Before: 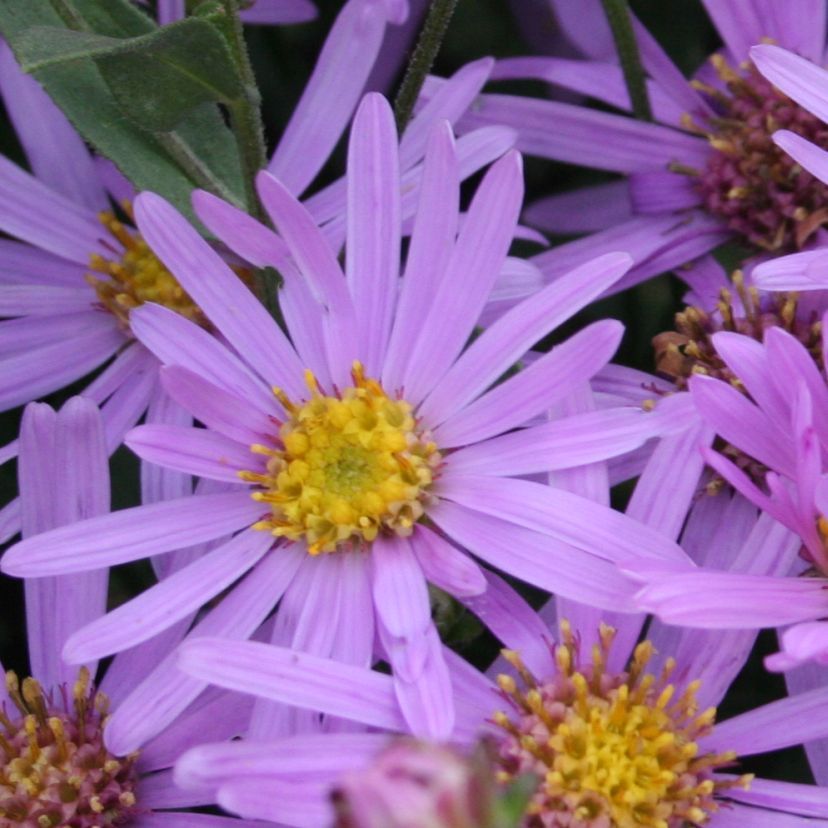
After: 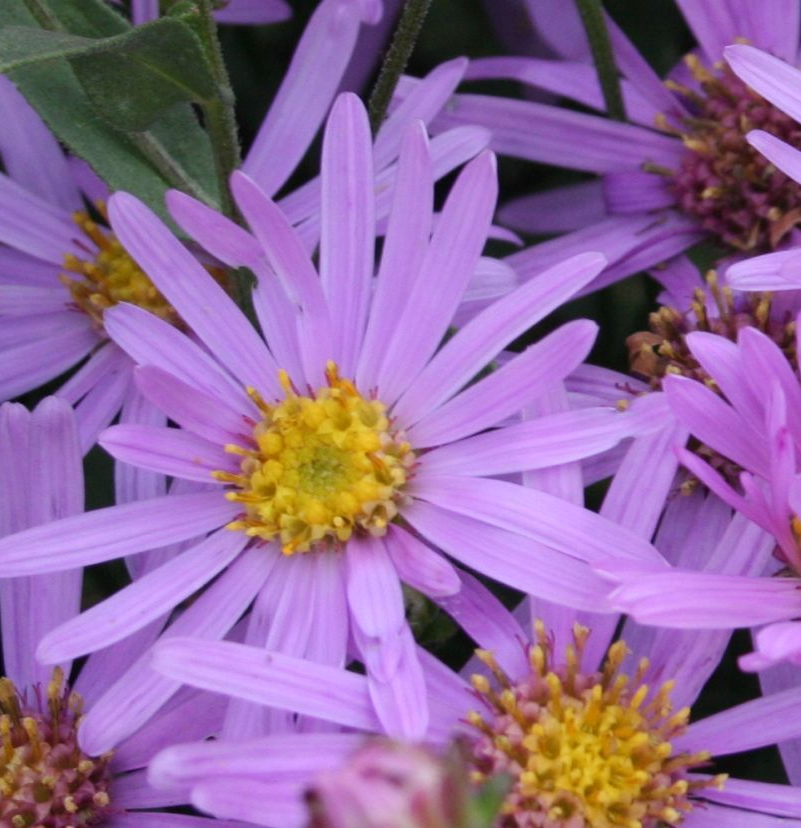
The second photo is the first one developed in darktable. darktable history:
crop and rotate: left 3.238%
rgb levels: preserve colors max RGB
